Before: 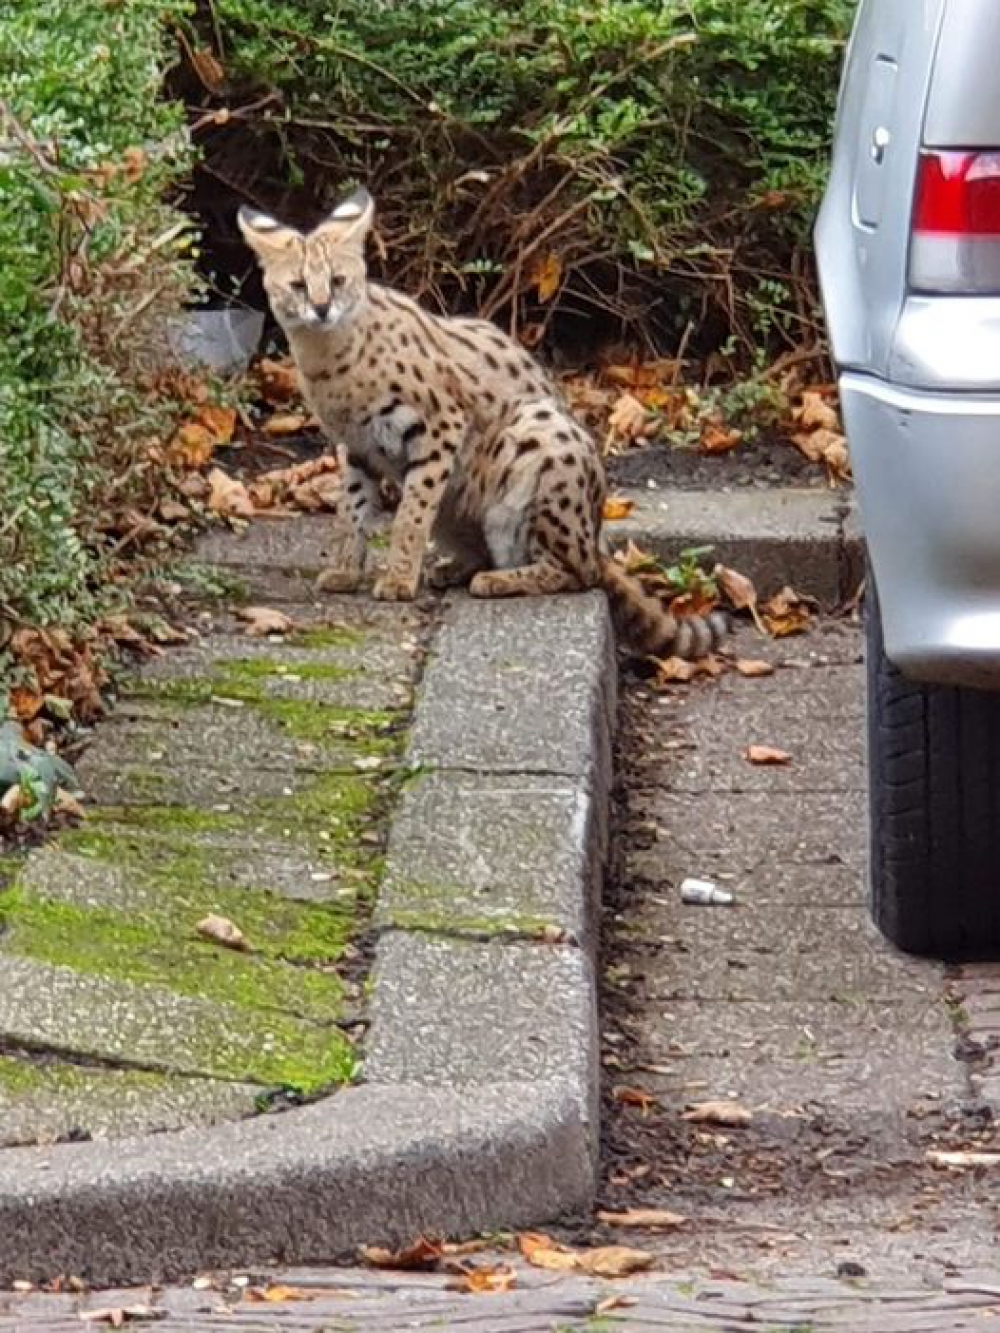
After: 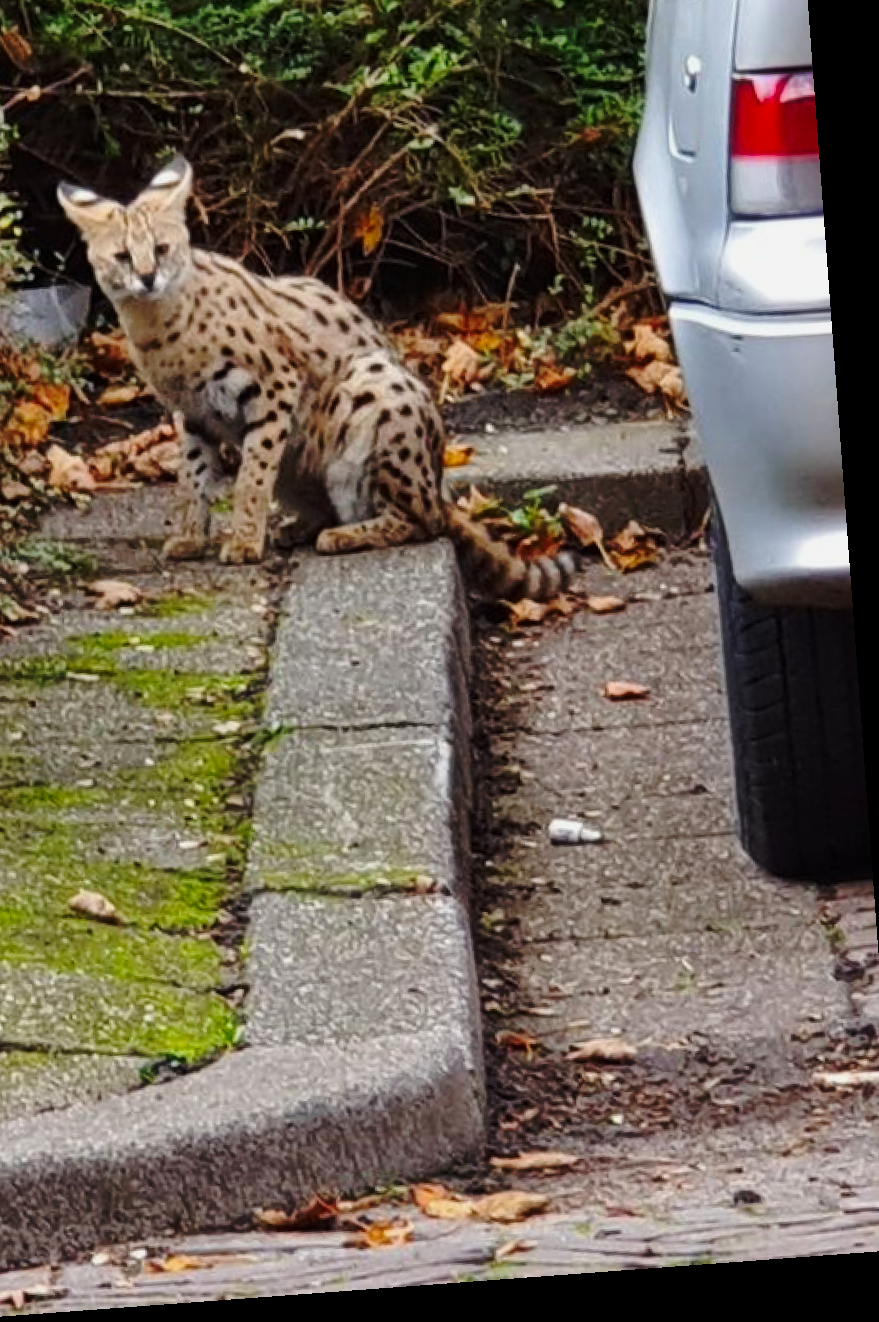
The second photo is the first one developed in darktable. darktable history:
exposure: exposure -0.153 EV, compensate highlight preservation false
base curve: curves: ch0 [(0, 0) (0.073, 0.04) (0.157, 0.139) (0.492, 0.492) (0.758, 0.758) (1, 1)], preserve colors none
rotate and perspective: rotation -4.25°, automatic cropping off
crop and rotate: left 17.959%, top 5.771%, right 1.742%
